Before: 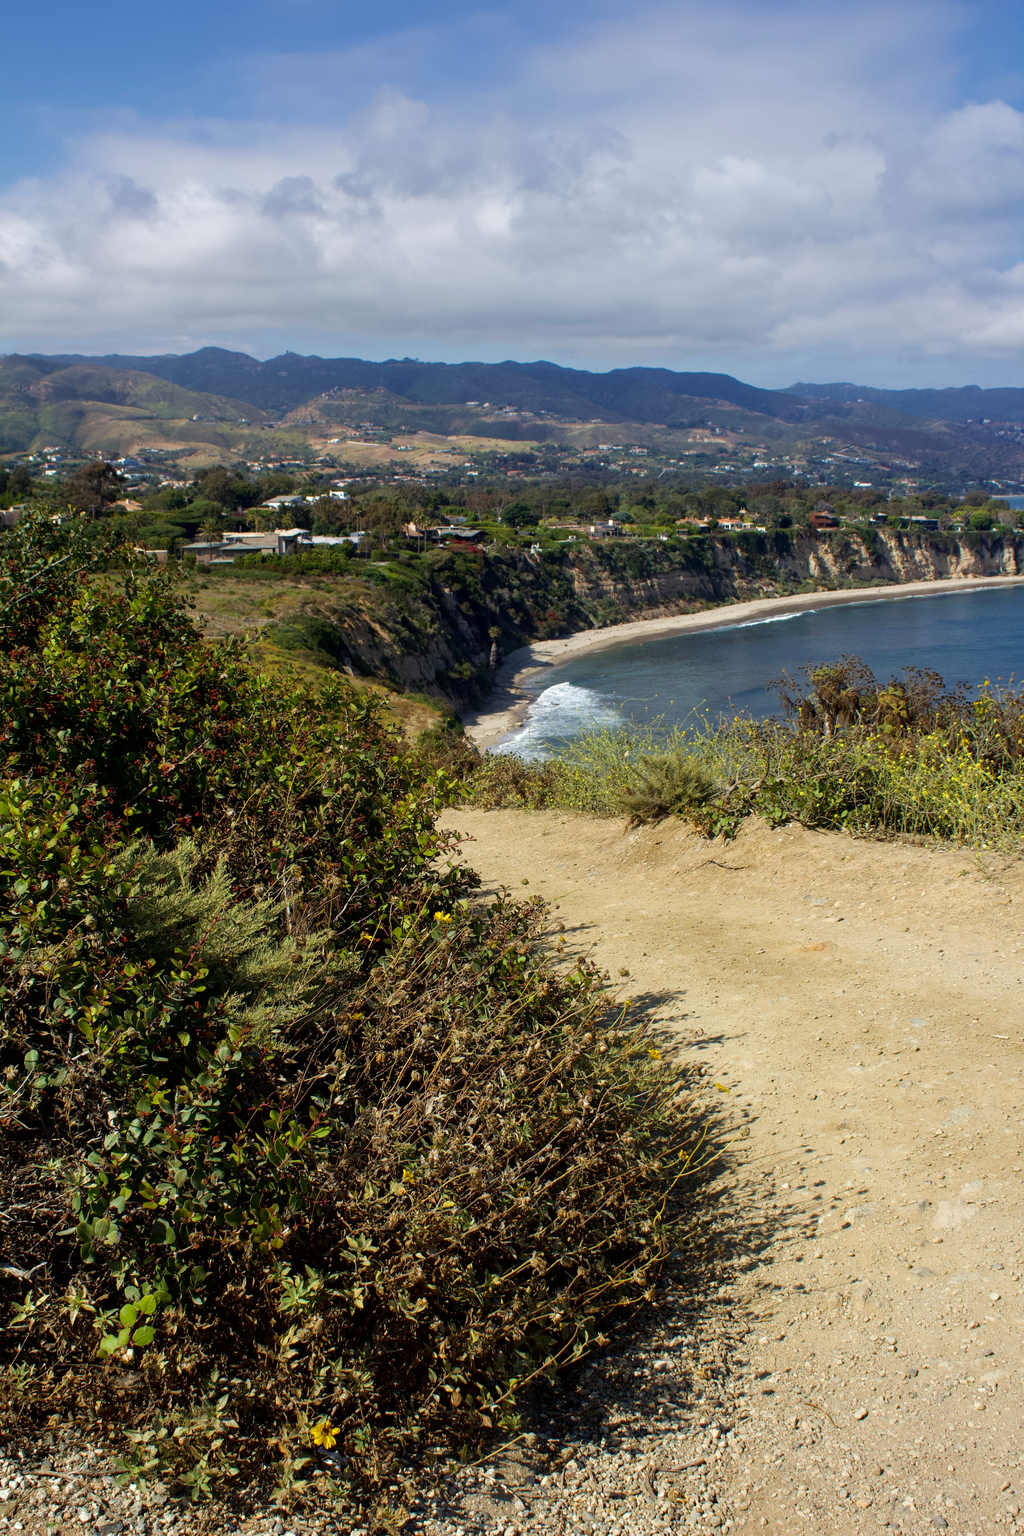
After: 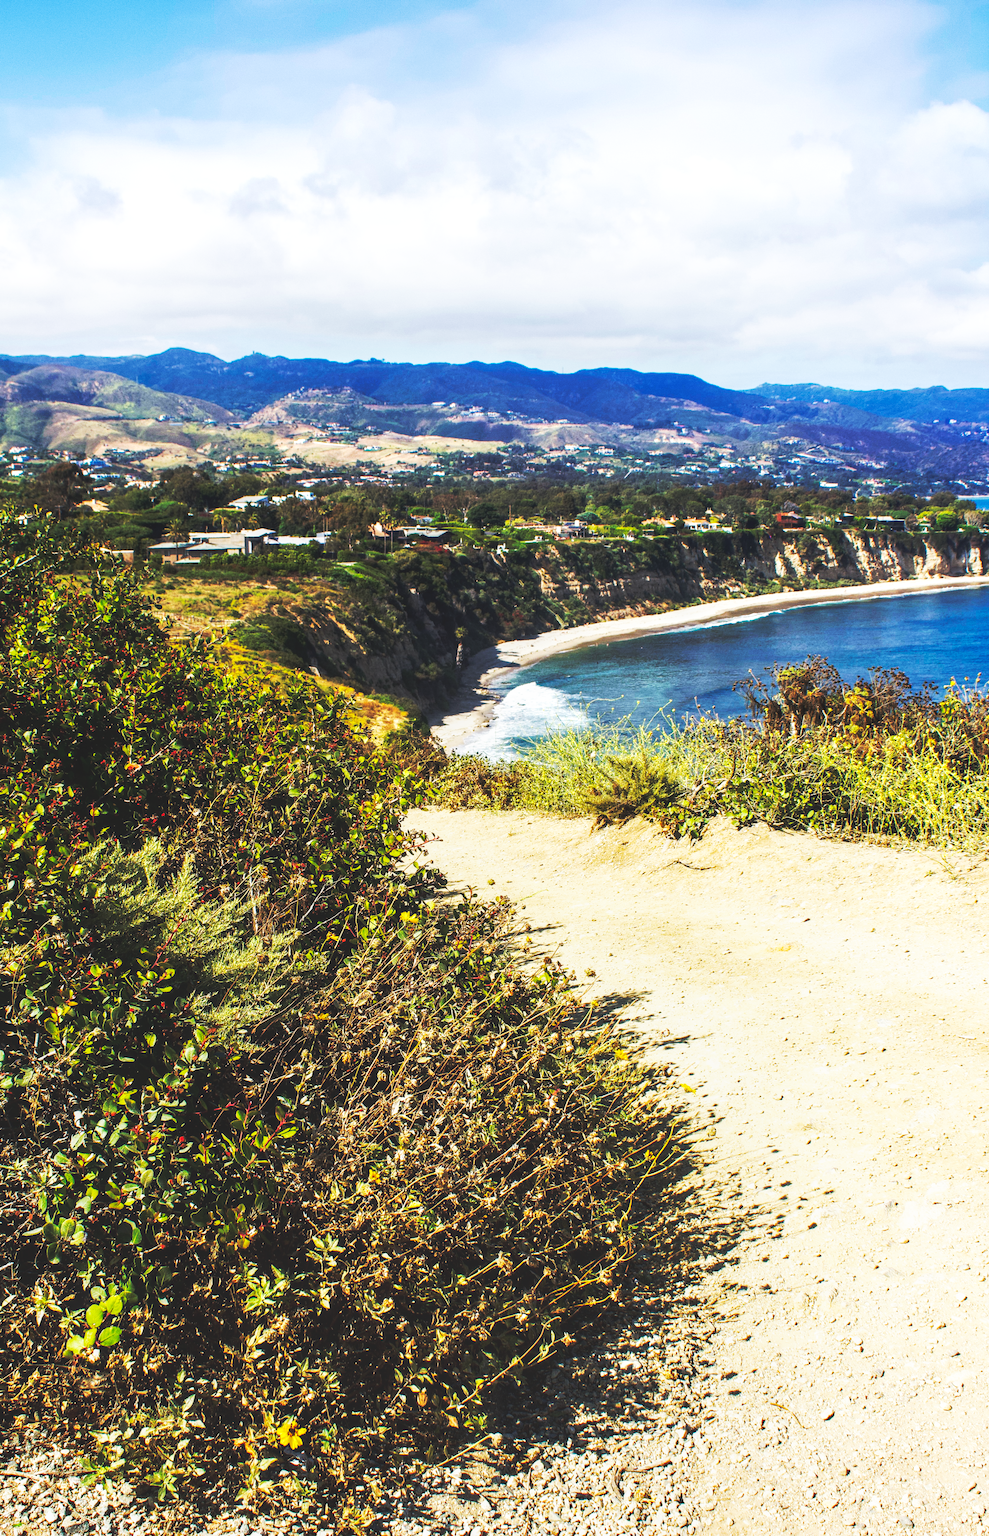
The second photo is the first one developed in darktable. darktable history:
crop and rotate: left 3.368%
base curve: curves: ch0 [(0, 0.015) (0.085, 0.116) (0.134, 0.298) (0.19, 0.545) (0.296, 0.764) (0.599, 0.982) (1, 1)], preserve colors none
local contrast: on, module defaults
